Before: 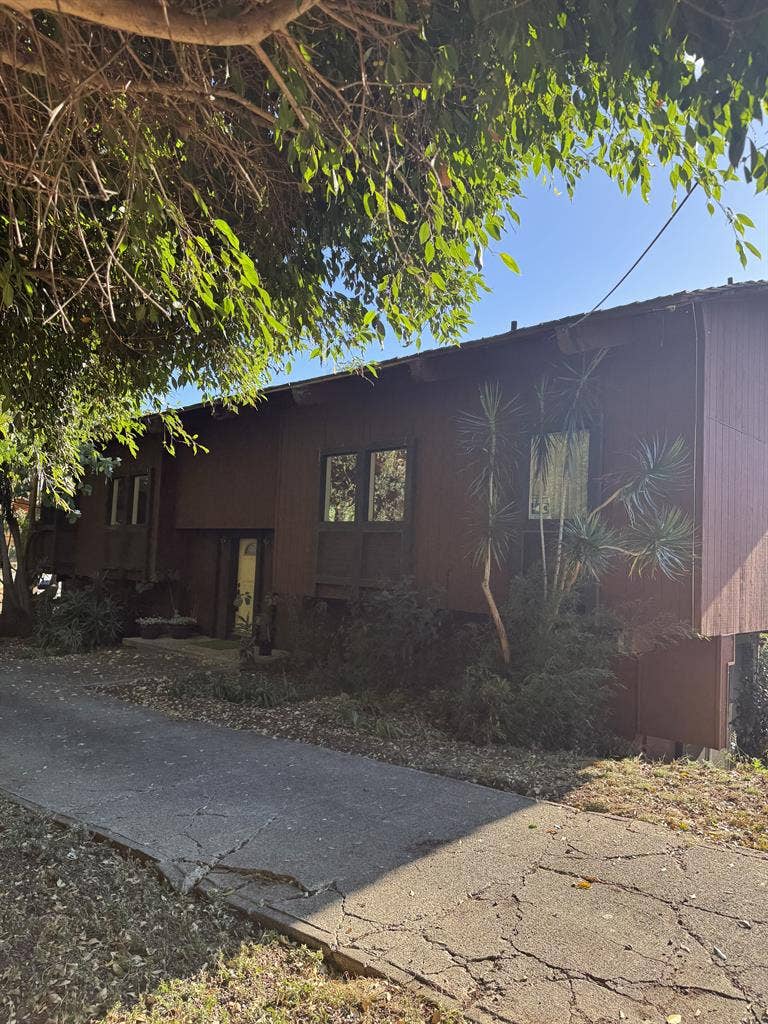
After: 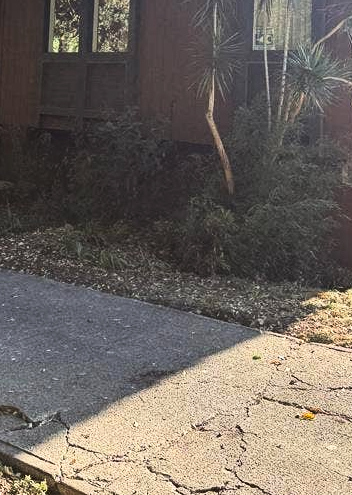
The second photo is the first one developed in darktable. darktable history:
tone curve: curves: ch0 [(0, 0.013) (0.198, 0.175) (0.512, 0.582) (0.625, 0.754) (0.81, 0.934) (1, 1)], color space Lab, linked channels, preserve colors none
crop: left 35.976%, top 45.819%, right 18.162%, bottom 5.807%
